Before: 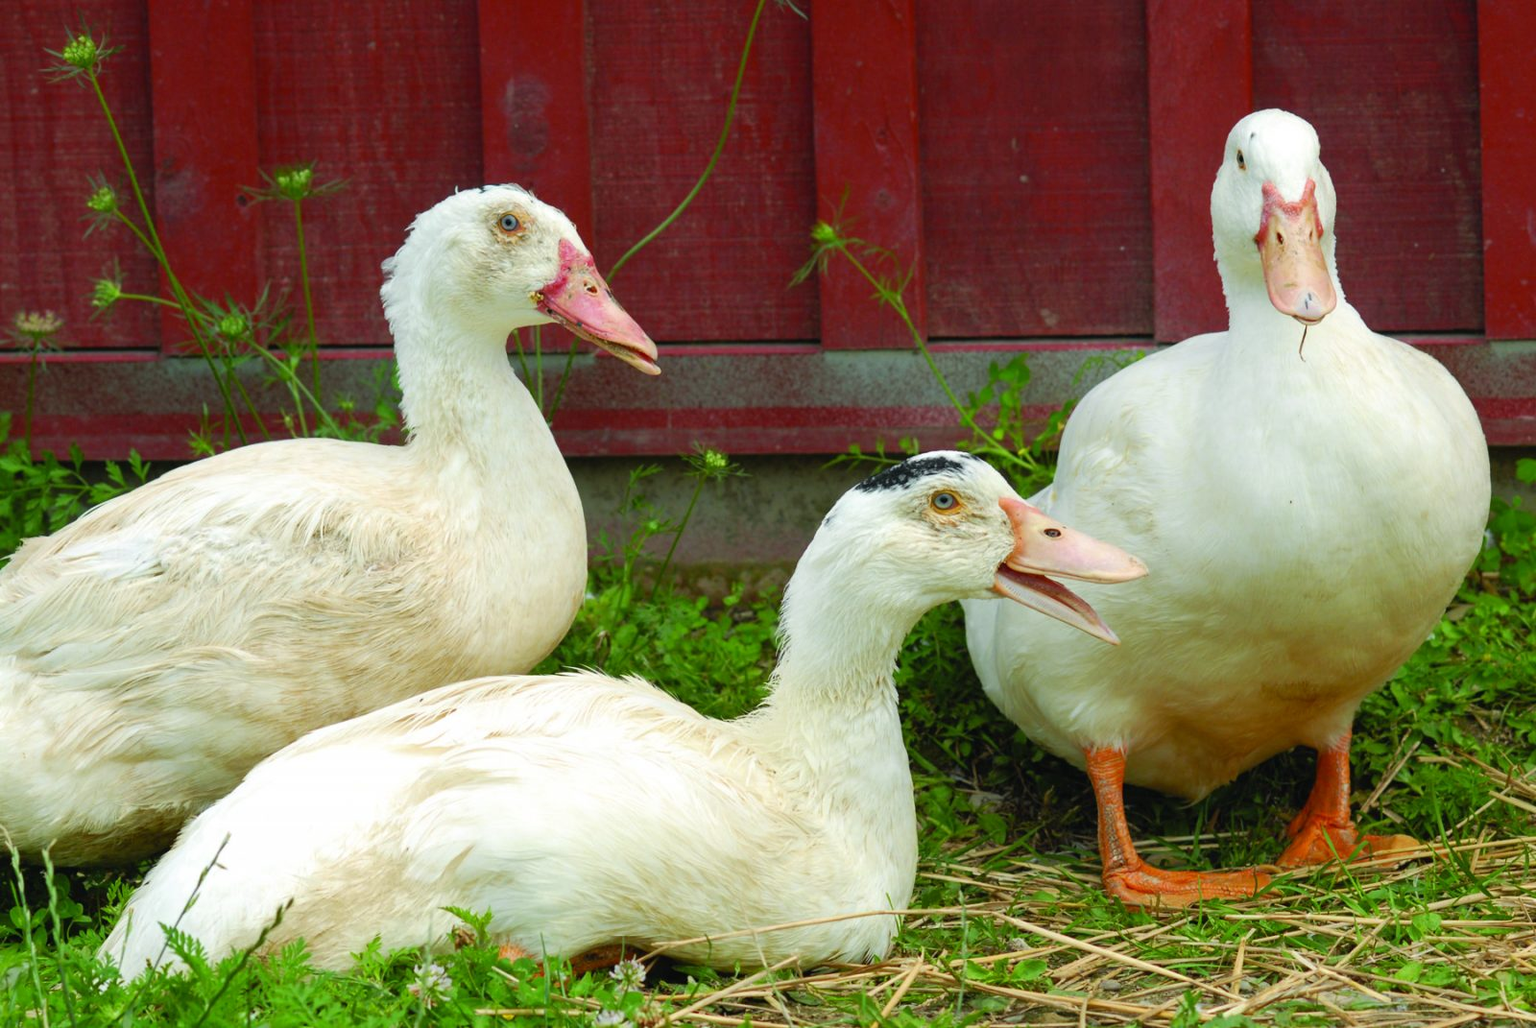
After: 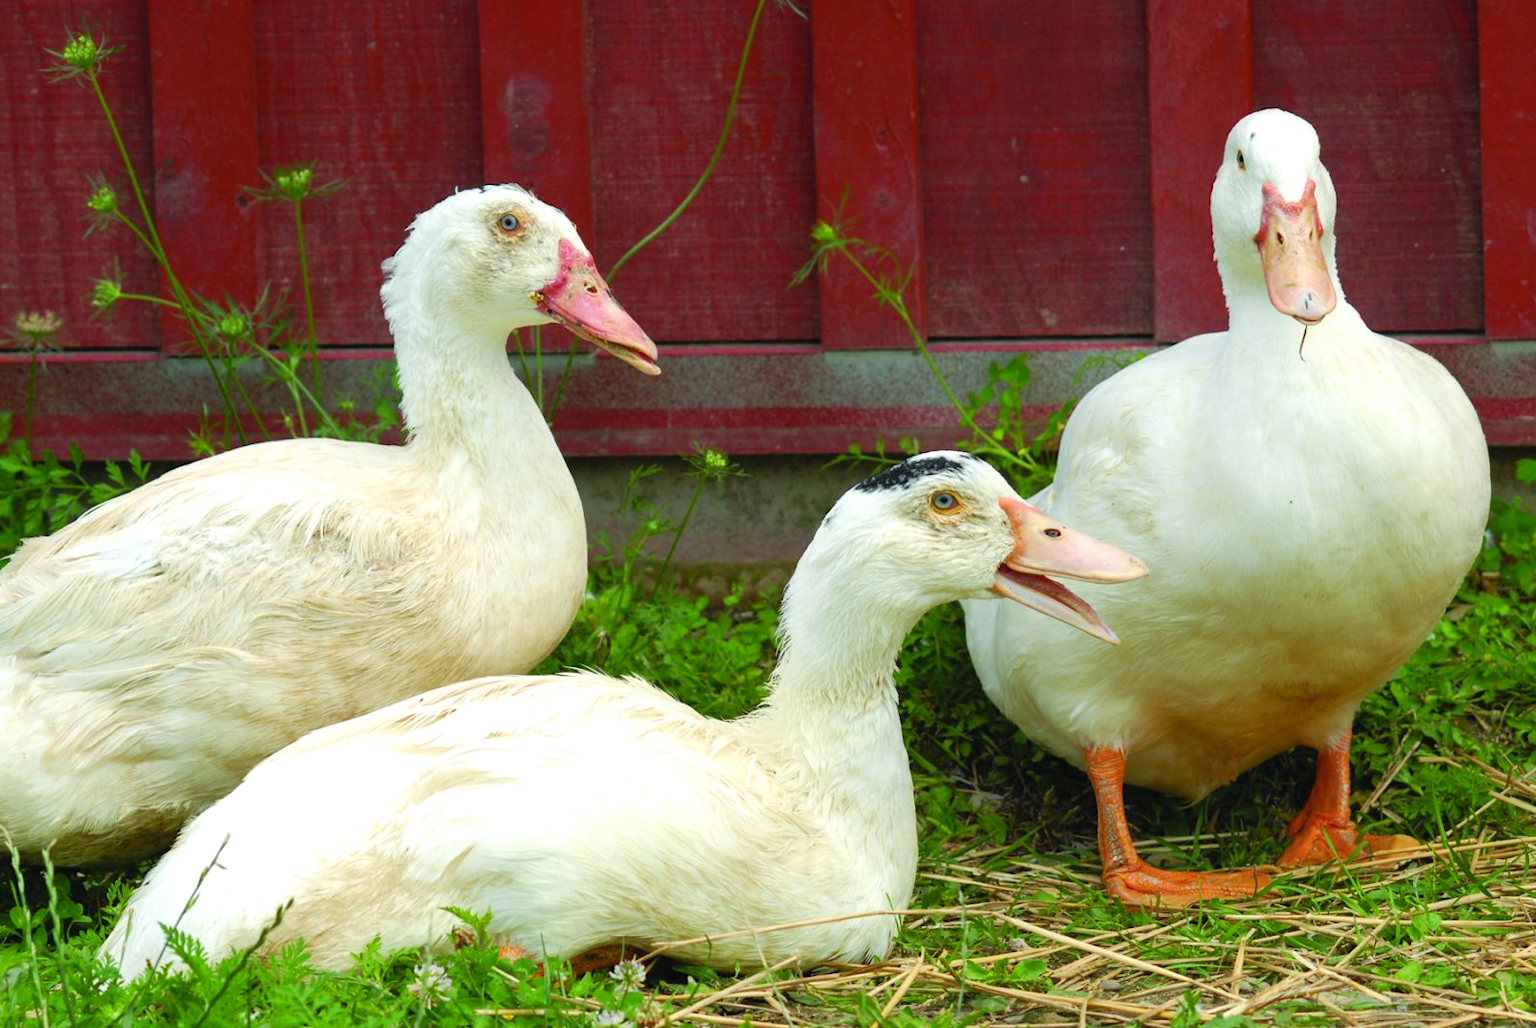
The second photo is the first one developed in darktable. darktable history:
exposure: exposure 0.161 EV, compensate highlight preservation false
color balance rgb: global vibrance 10%
